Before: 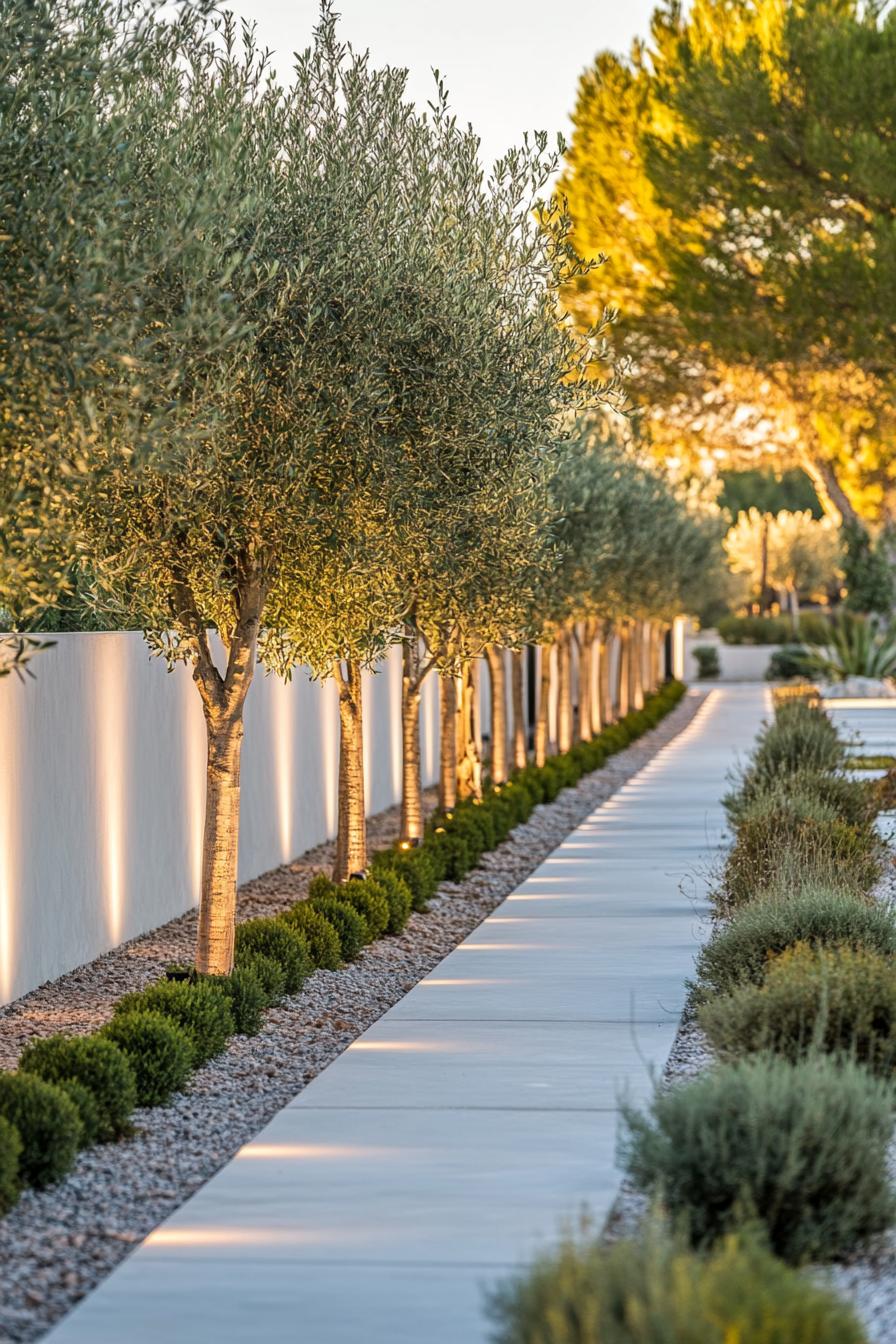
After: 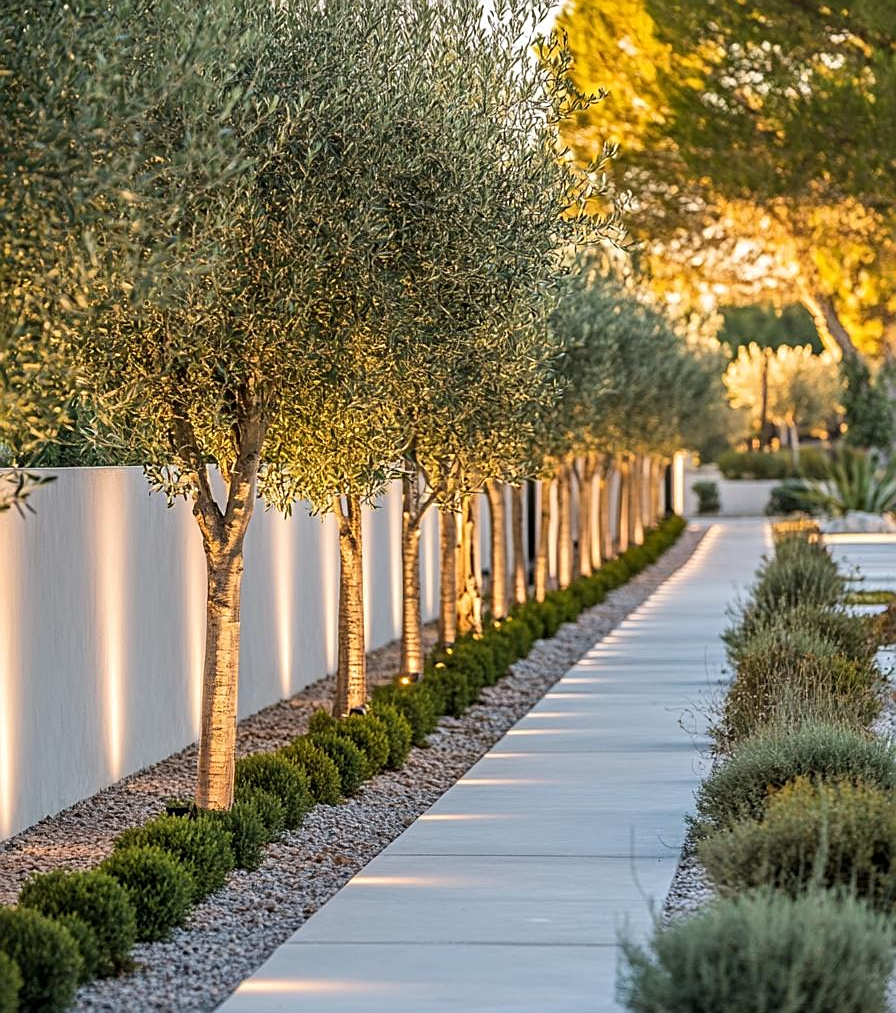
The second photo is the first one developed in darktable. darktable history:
crop and rotate: top 12.31%, bottom 12.296%
sharpen: on, module defaults
